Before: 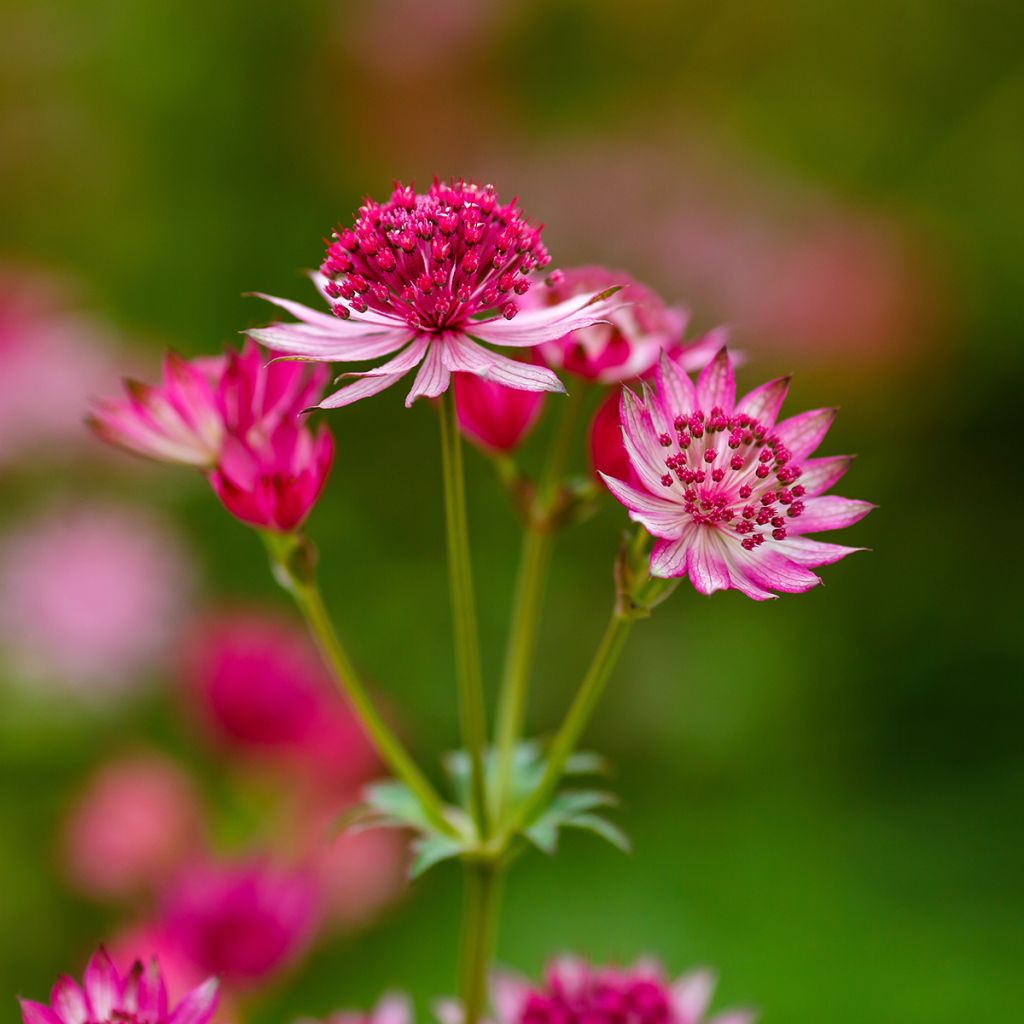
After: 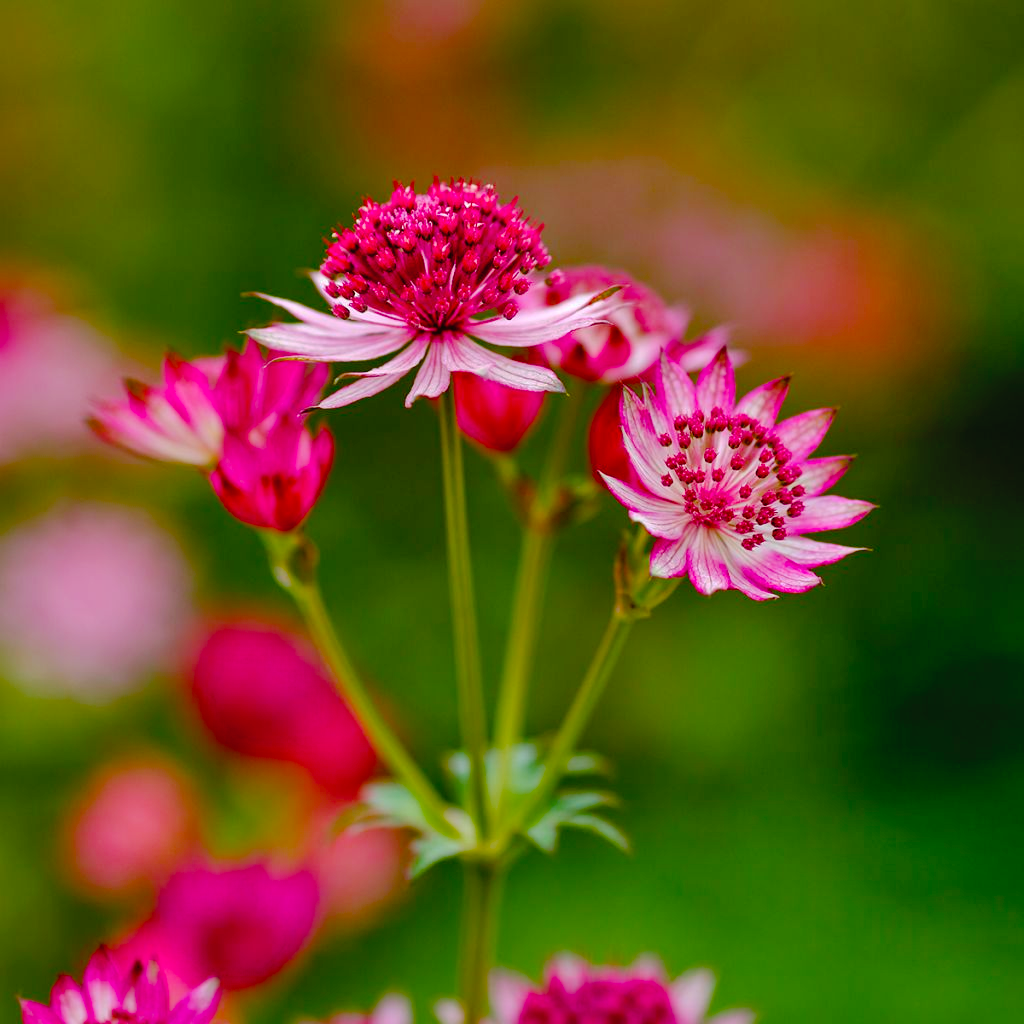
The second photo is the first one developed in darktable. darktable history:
tone curve: curves: ch0 [(0, 0) (0.003, 0.018) (0.011, 0.019) (0.025, 0.02) (0.044, 0.024) (0.069, 0.034) (0.1, 0.049) (0.136, 0.082) (0.177, 0.136) (0.224, 0.196) (0.277, 0.263) (0.335, 0.329) (0.399, 0.401) (0.468, 0.473) (0.543, 0.546) (0.623, 0.625) (0.709, 0.698) (0.801, 0.779) (0.898, 0.867) (1, 1)], preserve colors none
color balance rgb: perceptual saturation grading › global saturation 27.41%, perceptual saturation grading › highlights -28.251%, perceptual saturation grading › mid-tones 15.899%, perceptual saturation grading › shadows 33.705%
shadows and highlights: shadows color adjustment 97.68%, soften with gaussian
